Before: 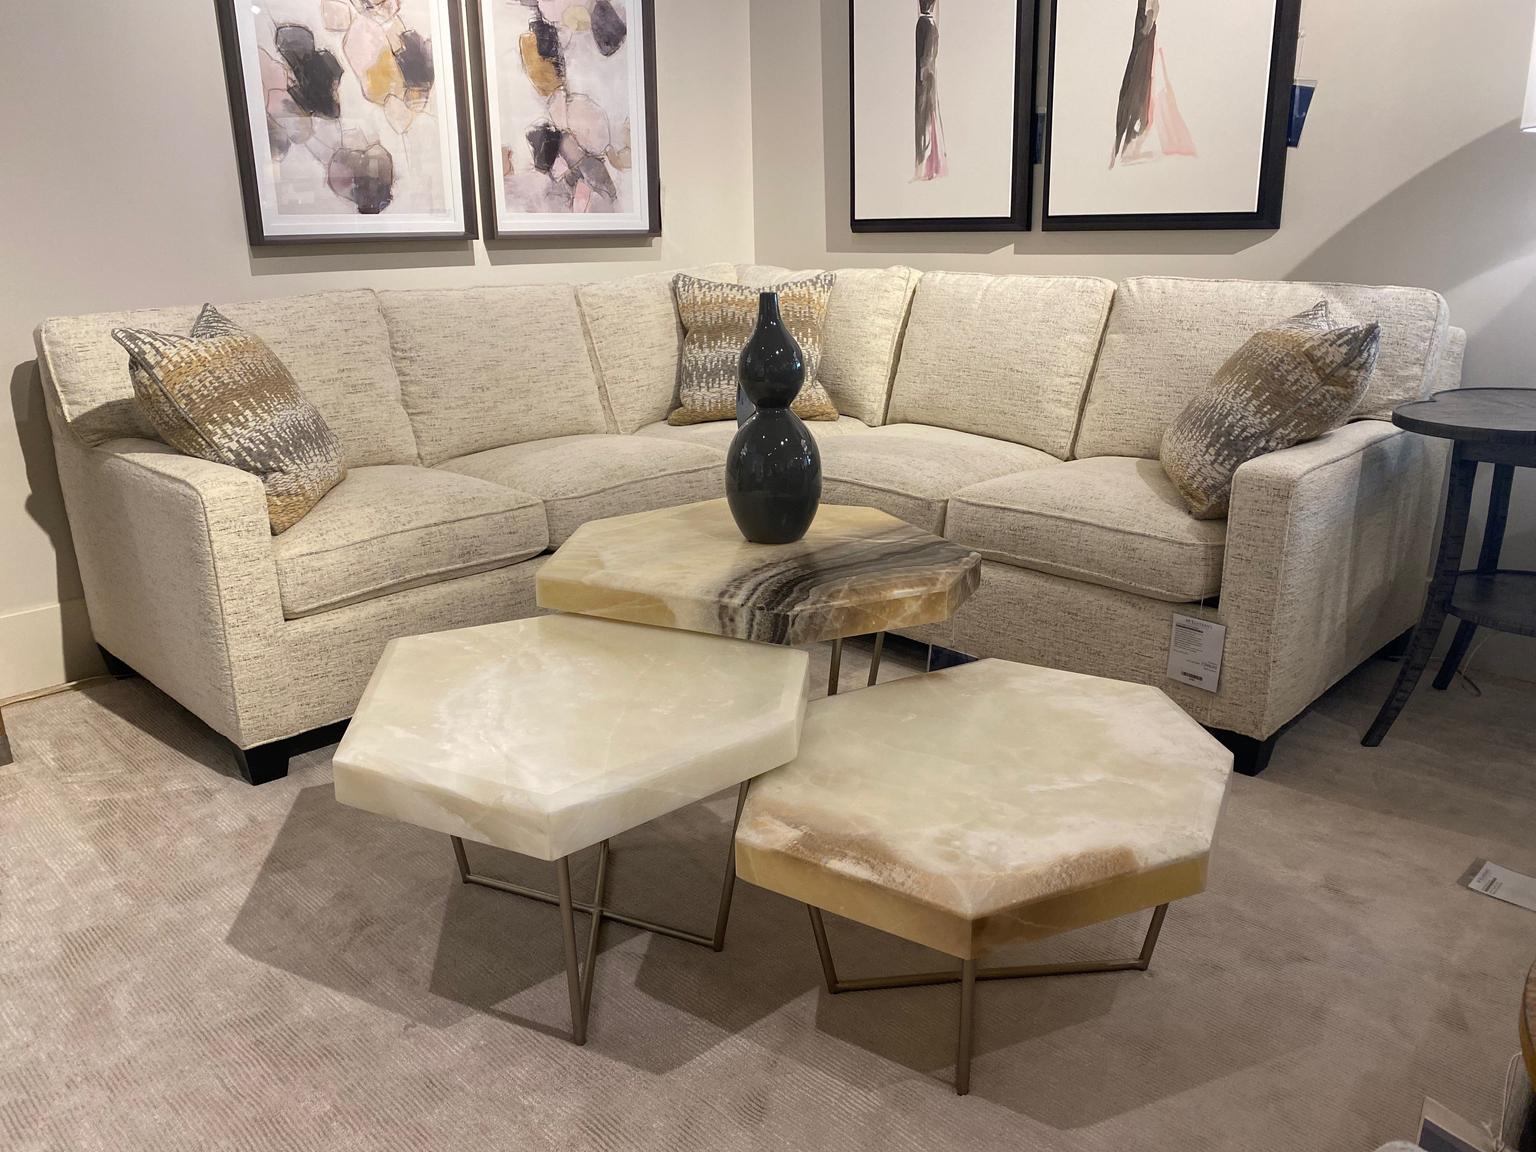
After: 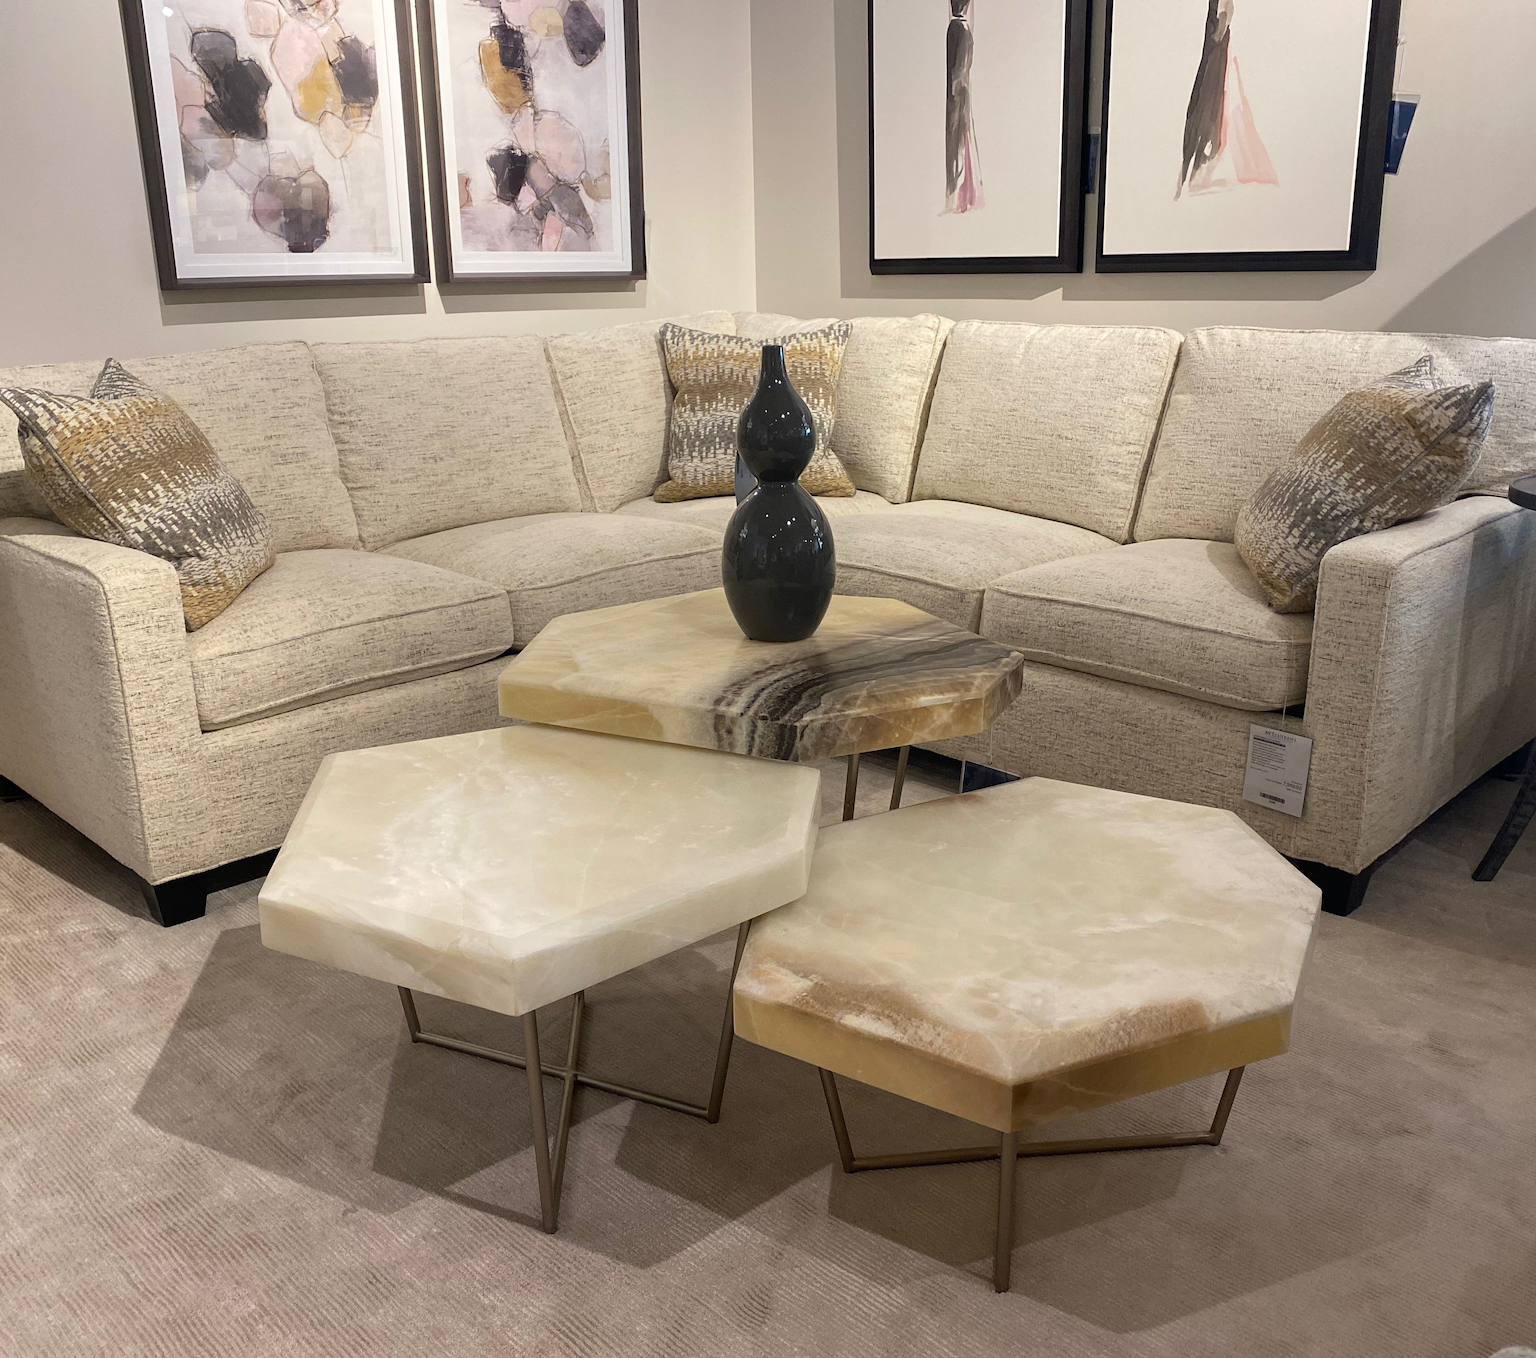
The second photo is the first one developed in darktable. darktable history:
crop: left 7.426%, right 7.81%
